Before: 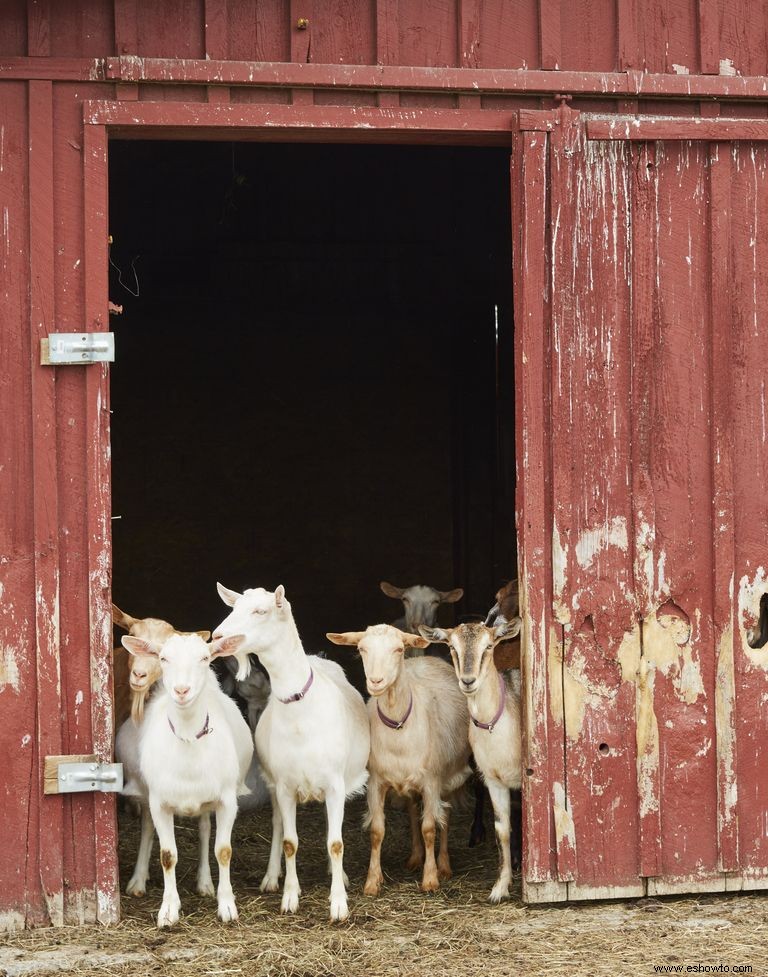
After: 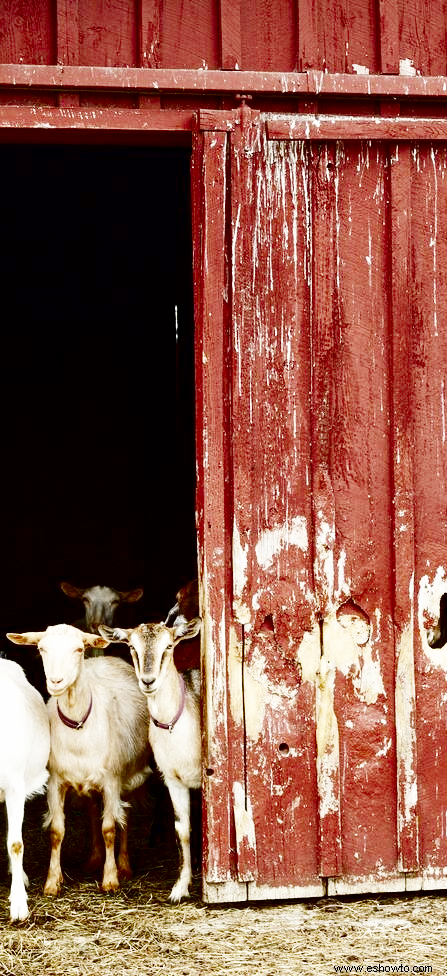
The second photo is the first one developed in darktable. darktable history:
crop: left 41.773%
base curve: curves: ch0 [(0, 0.003) (0.001, 0.002) (0.006, 0.004) (0.02, 0.022) (0.048, 0.086) (0.094, 0.234) (0.162, 0.431) (0.258, 0.629) (0.385, 0.8) (0.548, 0.918) (0.751, 0.988) (1, 1)], preserve colors none
contrast brightness saturation: contrast 0.087, brightness -0.607, saturation 0.172
